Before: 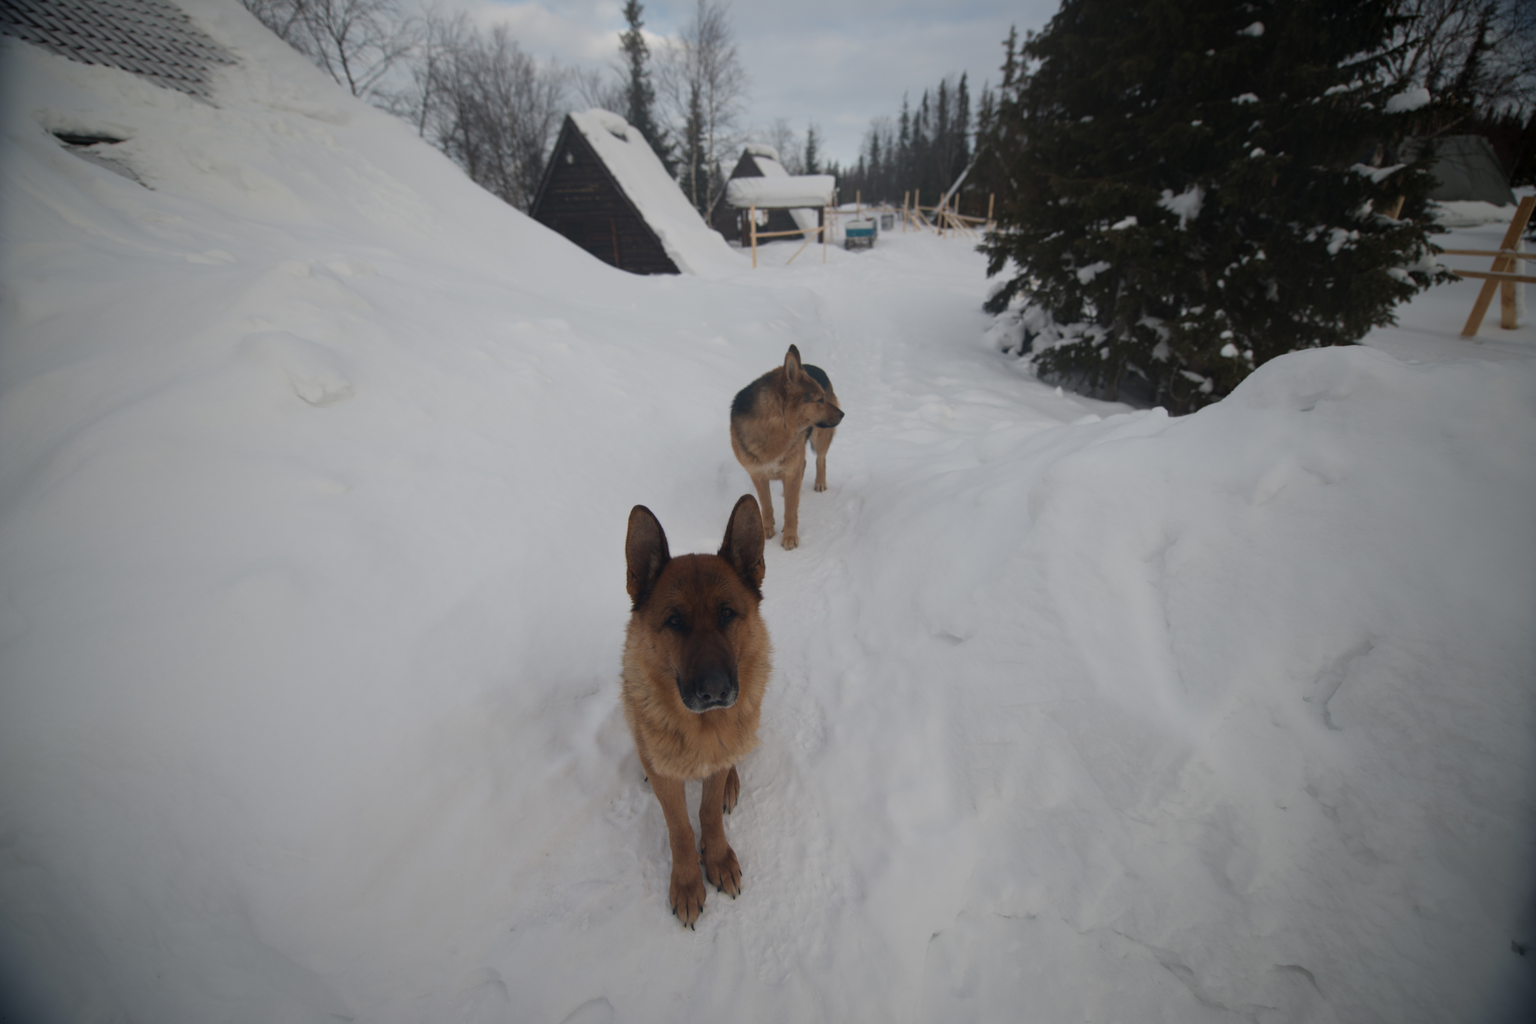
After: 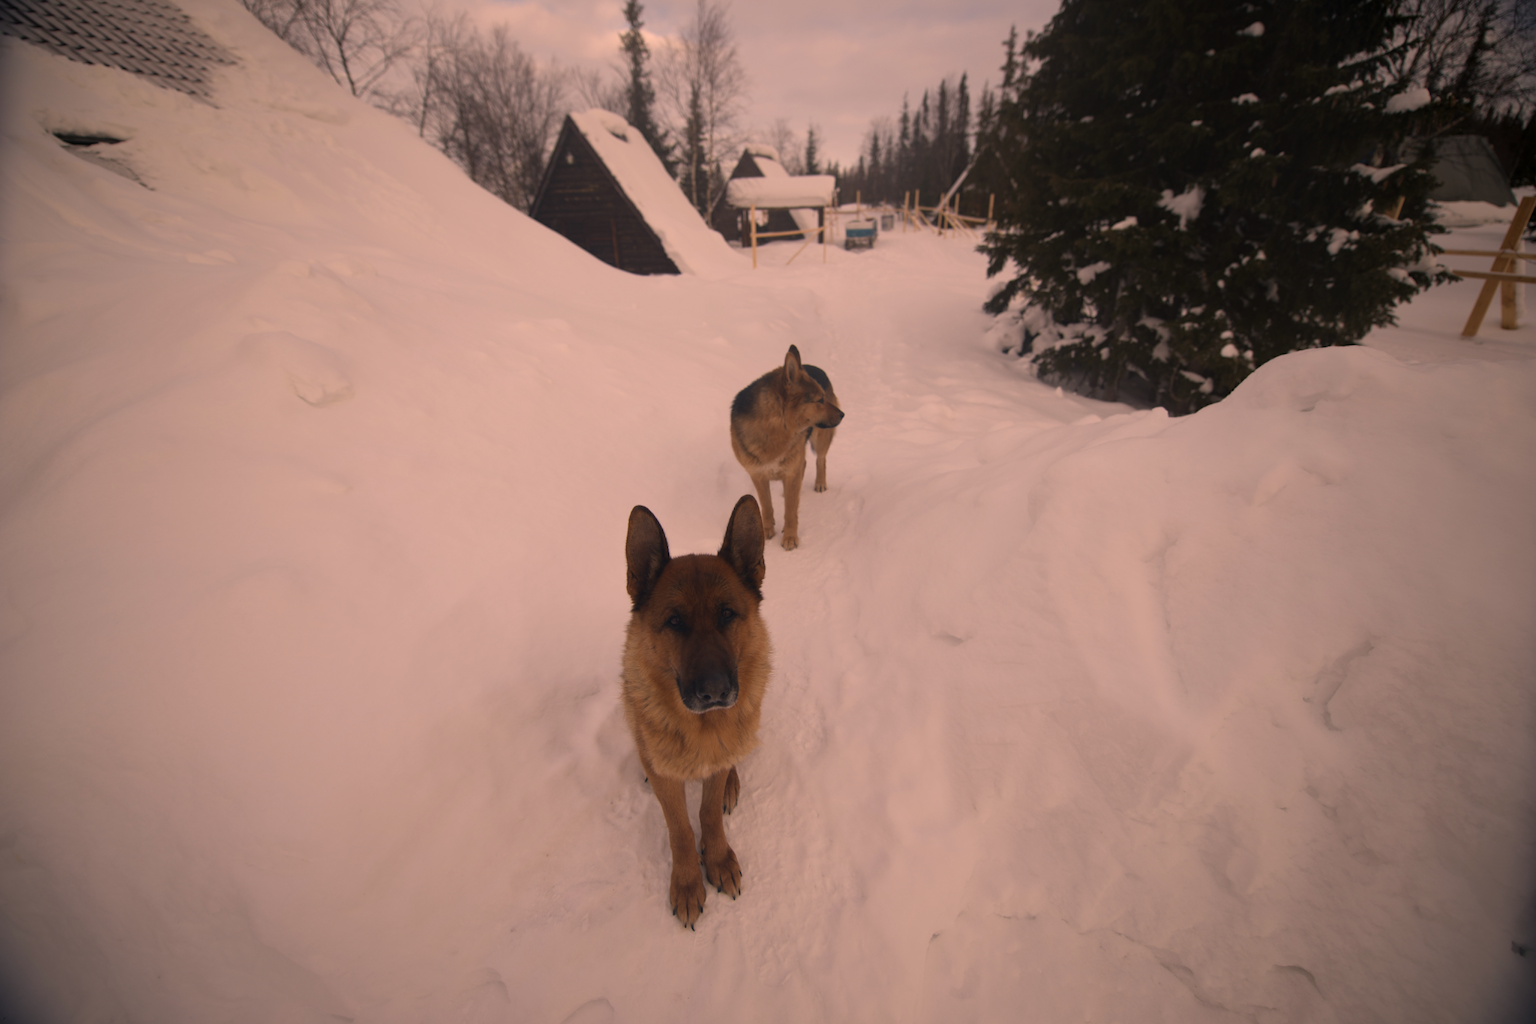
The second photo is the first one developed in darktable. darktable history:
color correction: highlights a* 22.52, highlights b* 22.15
